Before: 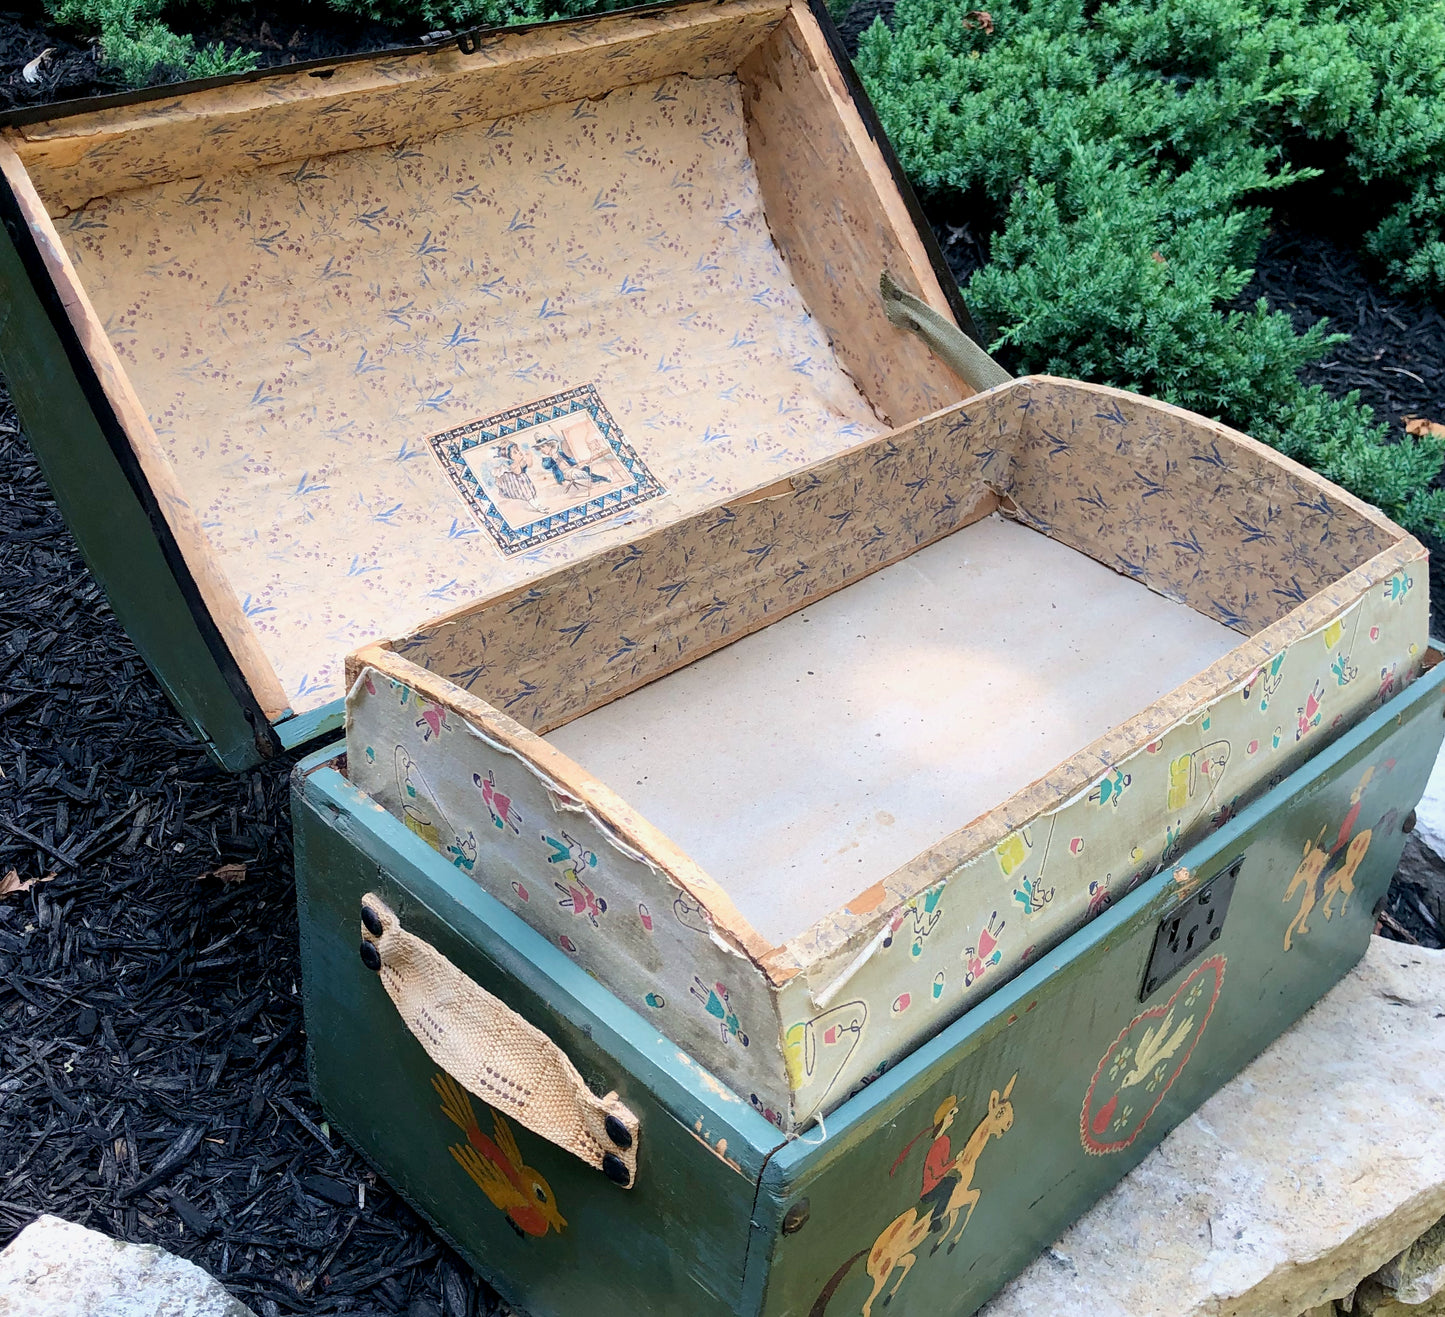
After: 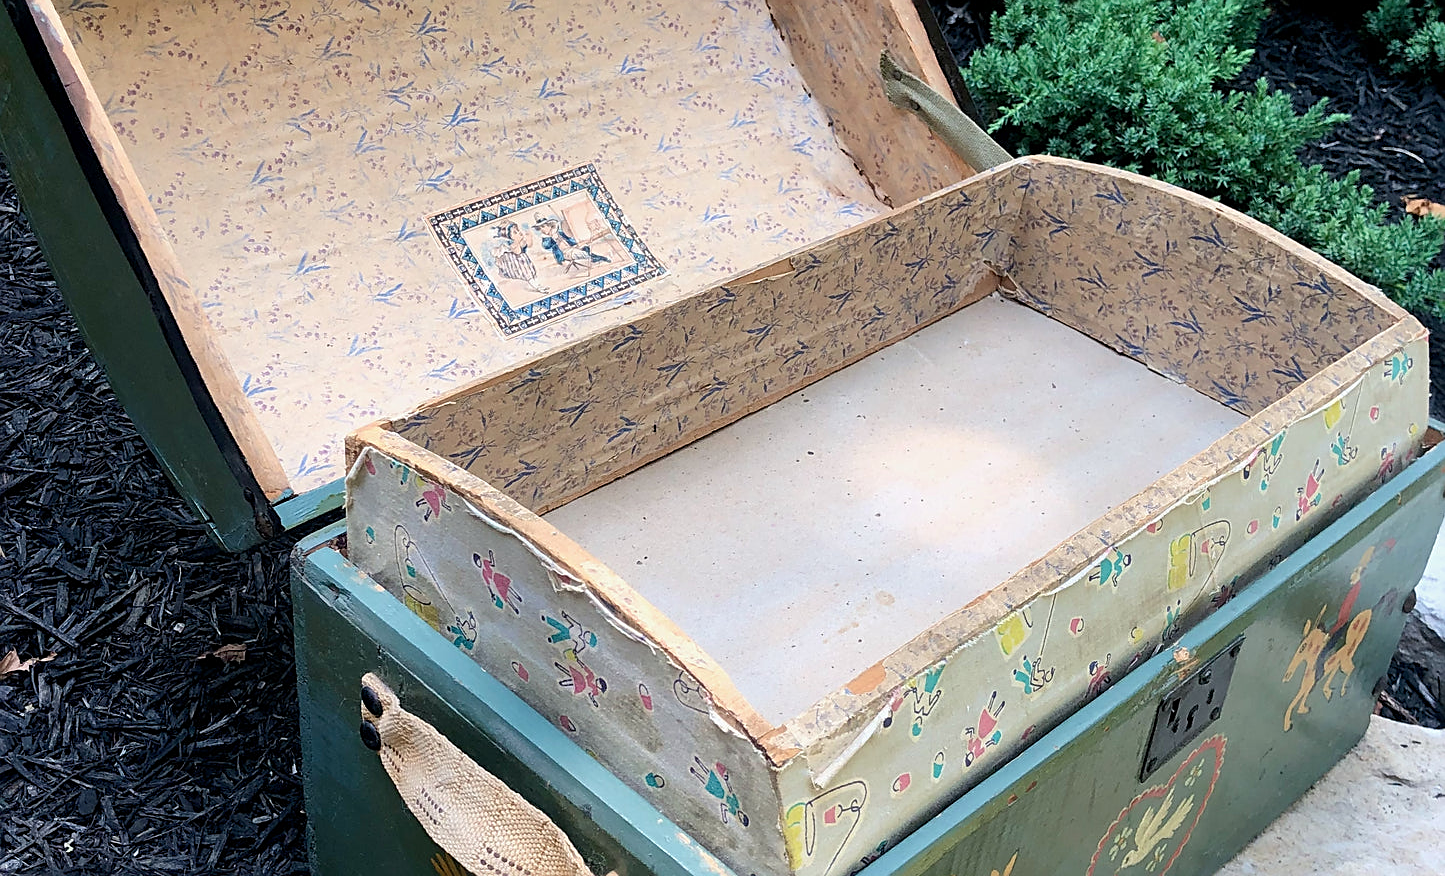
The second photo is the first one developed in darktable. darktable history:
sharpen: on, module defaults
crop: top 16.727%, bottom 16.727%
exposure: compensate highlight preservation false
